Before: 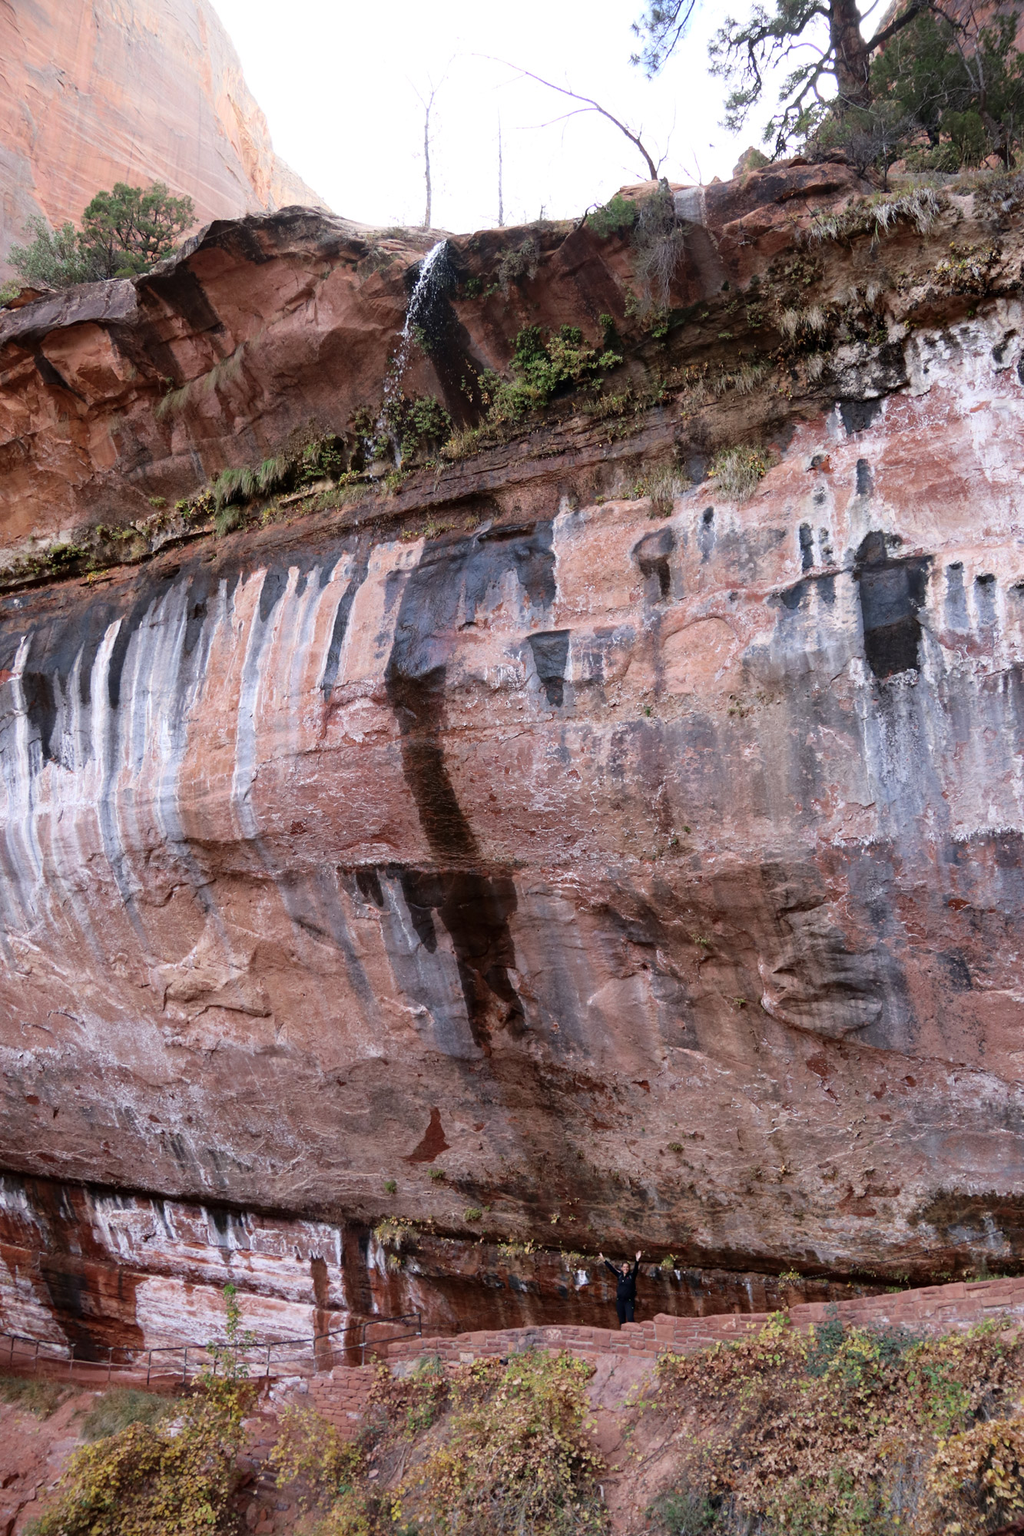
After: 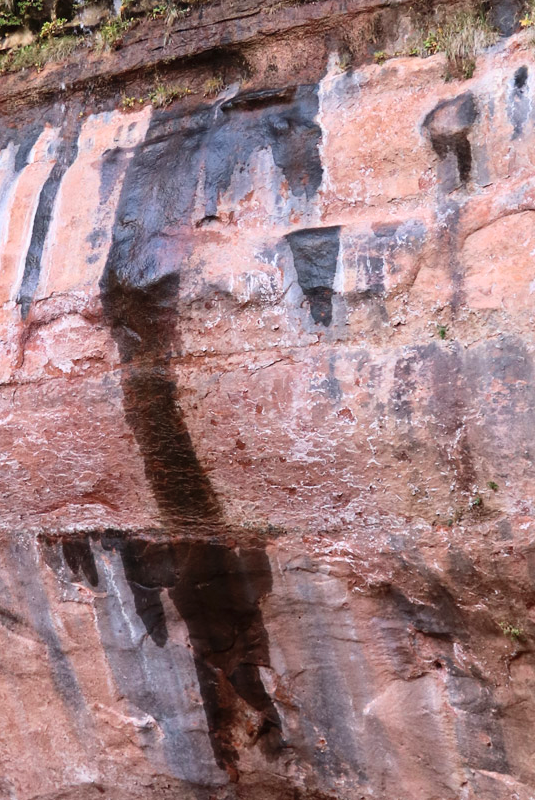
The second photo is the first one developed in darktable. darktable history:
crop: left 30.142%, top 29.708%, right 29.667%, bottom 30.266%
contrast brightness saturation: contrast 0.196, brightness 0.168, saturation 0.22
